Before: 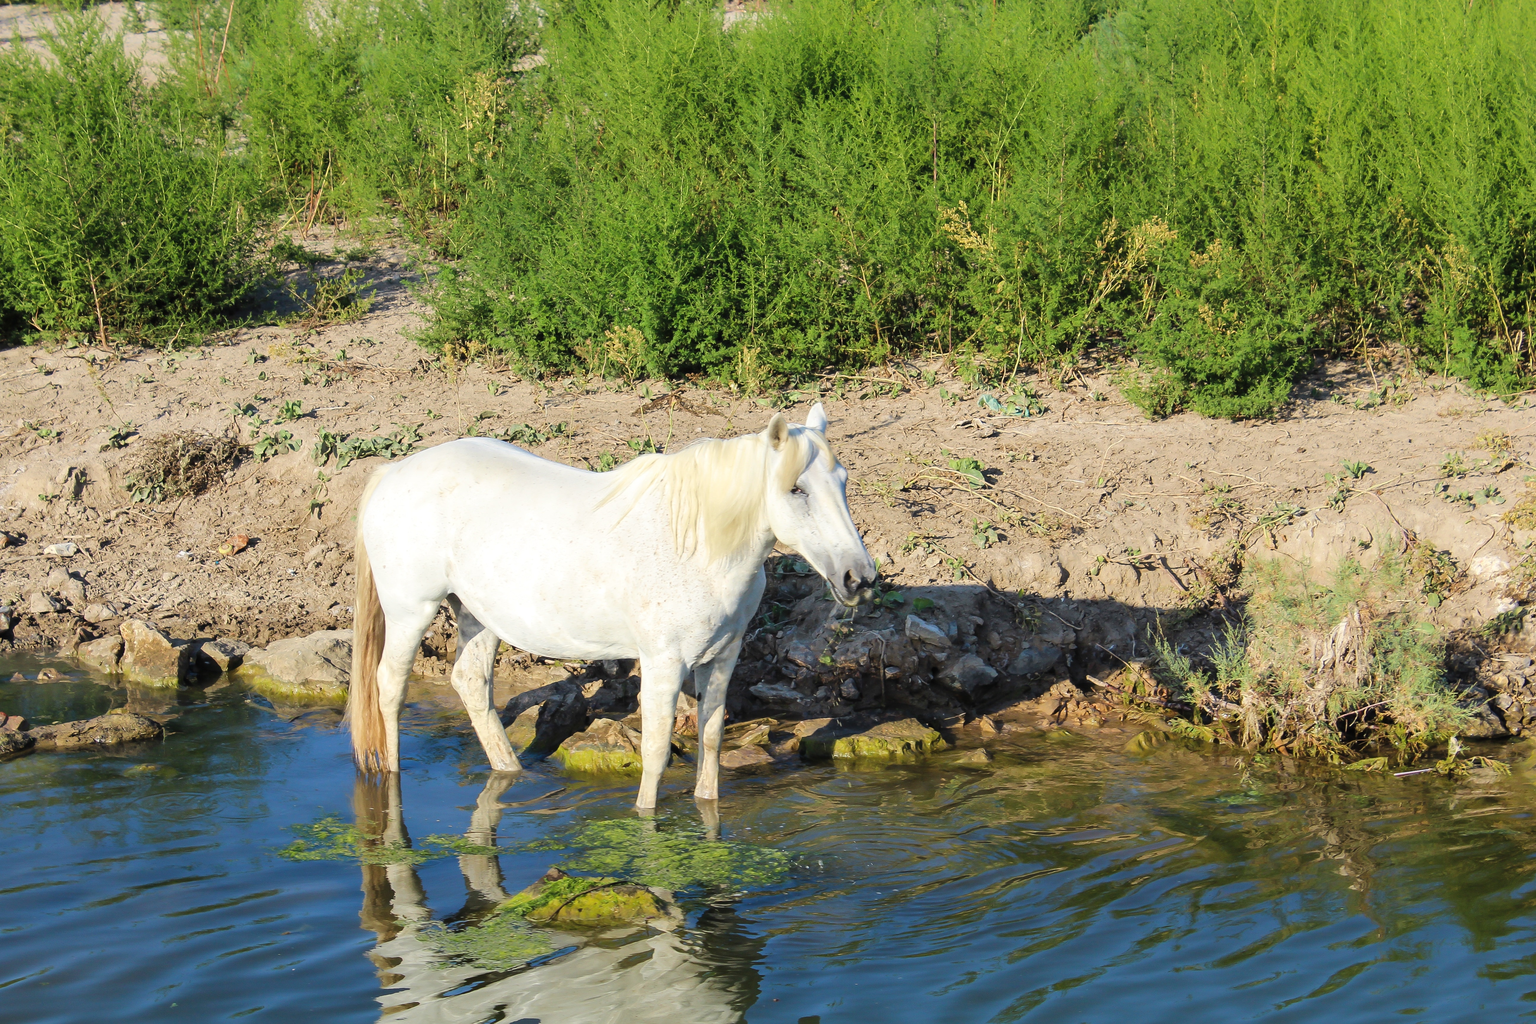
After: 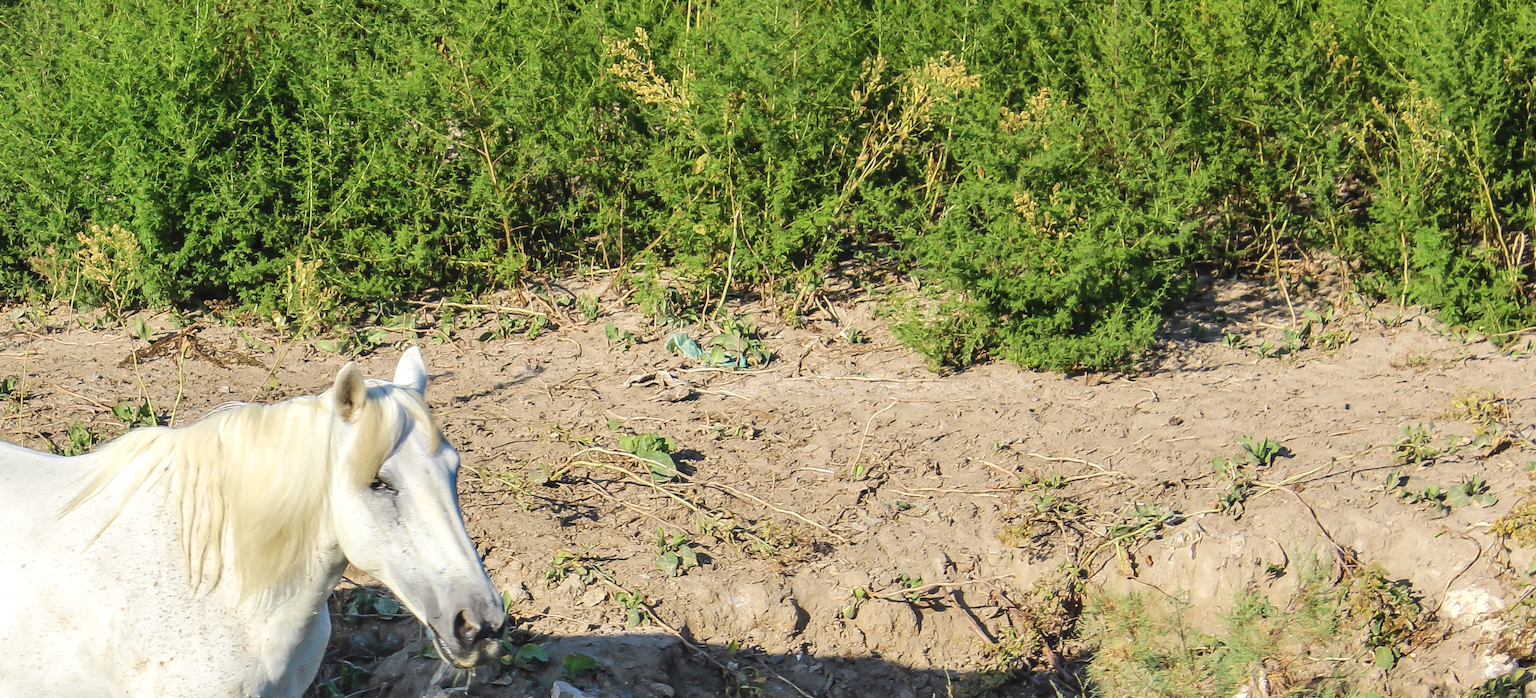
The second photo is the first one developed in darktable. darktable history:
crop: left 36.228%, top 17.919%, right 0.395%, bottom 38.847%
shadows and highlights: radius 125.78, shadows 30.49, highlights -30.65, low approximation 0.01, soften with gaussian
tone curve: curves: ch0 [(0, 0) (0.003, 0.04) (0.011, 0.053) (0.025, 0.077) (0.044, 0.104) (0.069, 0.127) (0.1, 0.15) (0.136, 0.177) (0.177, 0.215) (0.224, 0.254) (0.277, 0.3) (0.335, 0.355) (0.399, 0.41) (0.468, 0.477) (0.543, 0.554) (0.623, 0.636) (0.709, 0.72) (0.801, 0.804) (0.898, 0.892) (1, 1)], color space Lab, independent channels, preserve colors none
local contrast: detail 130%
